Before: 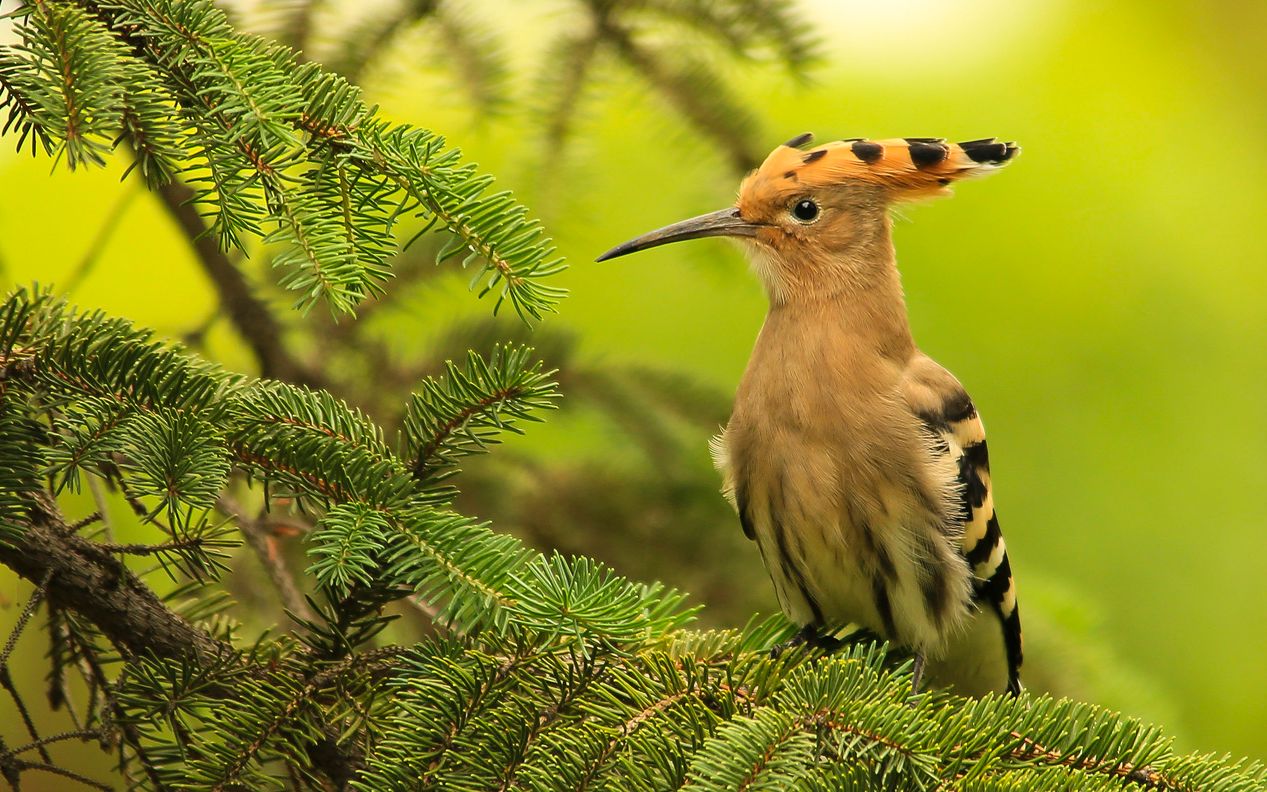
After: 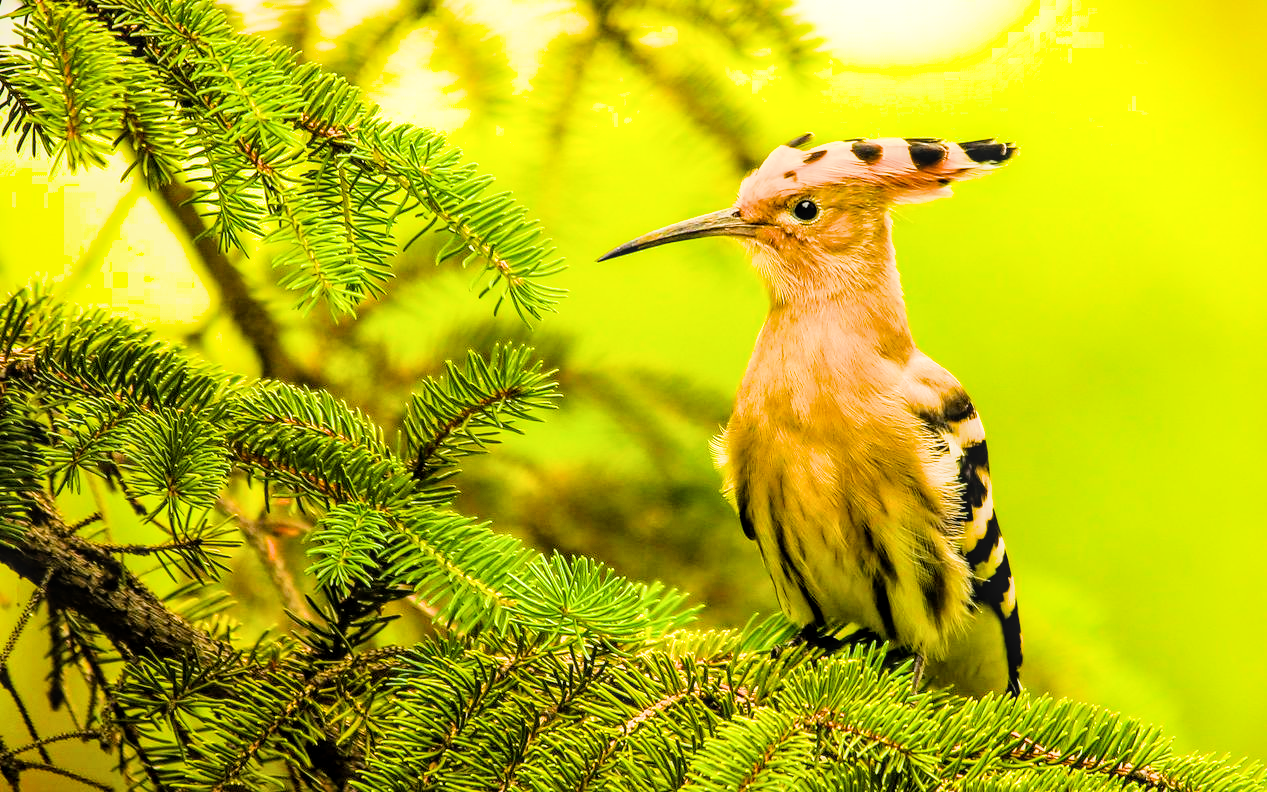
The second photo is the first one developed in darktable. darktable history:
local contrast: on, module defaults
exposure: black level correction 0, exposure 1.2 EV, compensate highlight preservation false
color balance rgb: perceptual saturation grading › global saturation 40%, global vibrance 20%
filmic rgb: black relative exposure -5 EV, hardness 2.88, contrast 1.4, highlights saturation mix -30%
